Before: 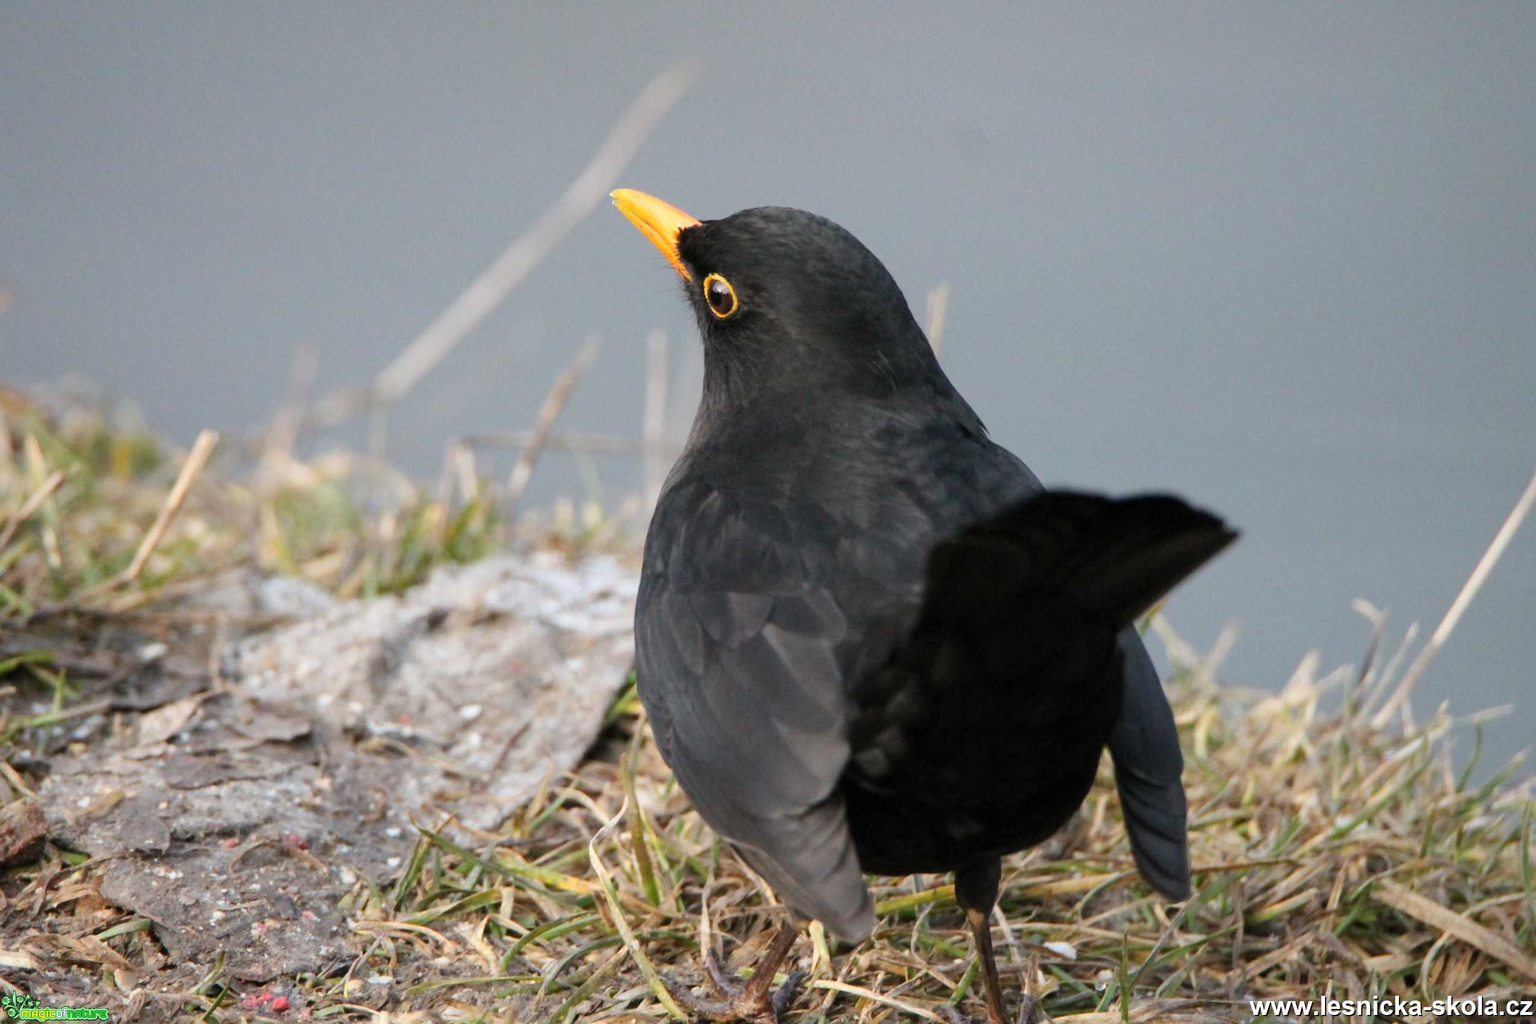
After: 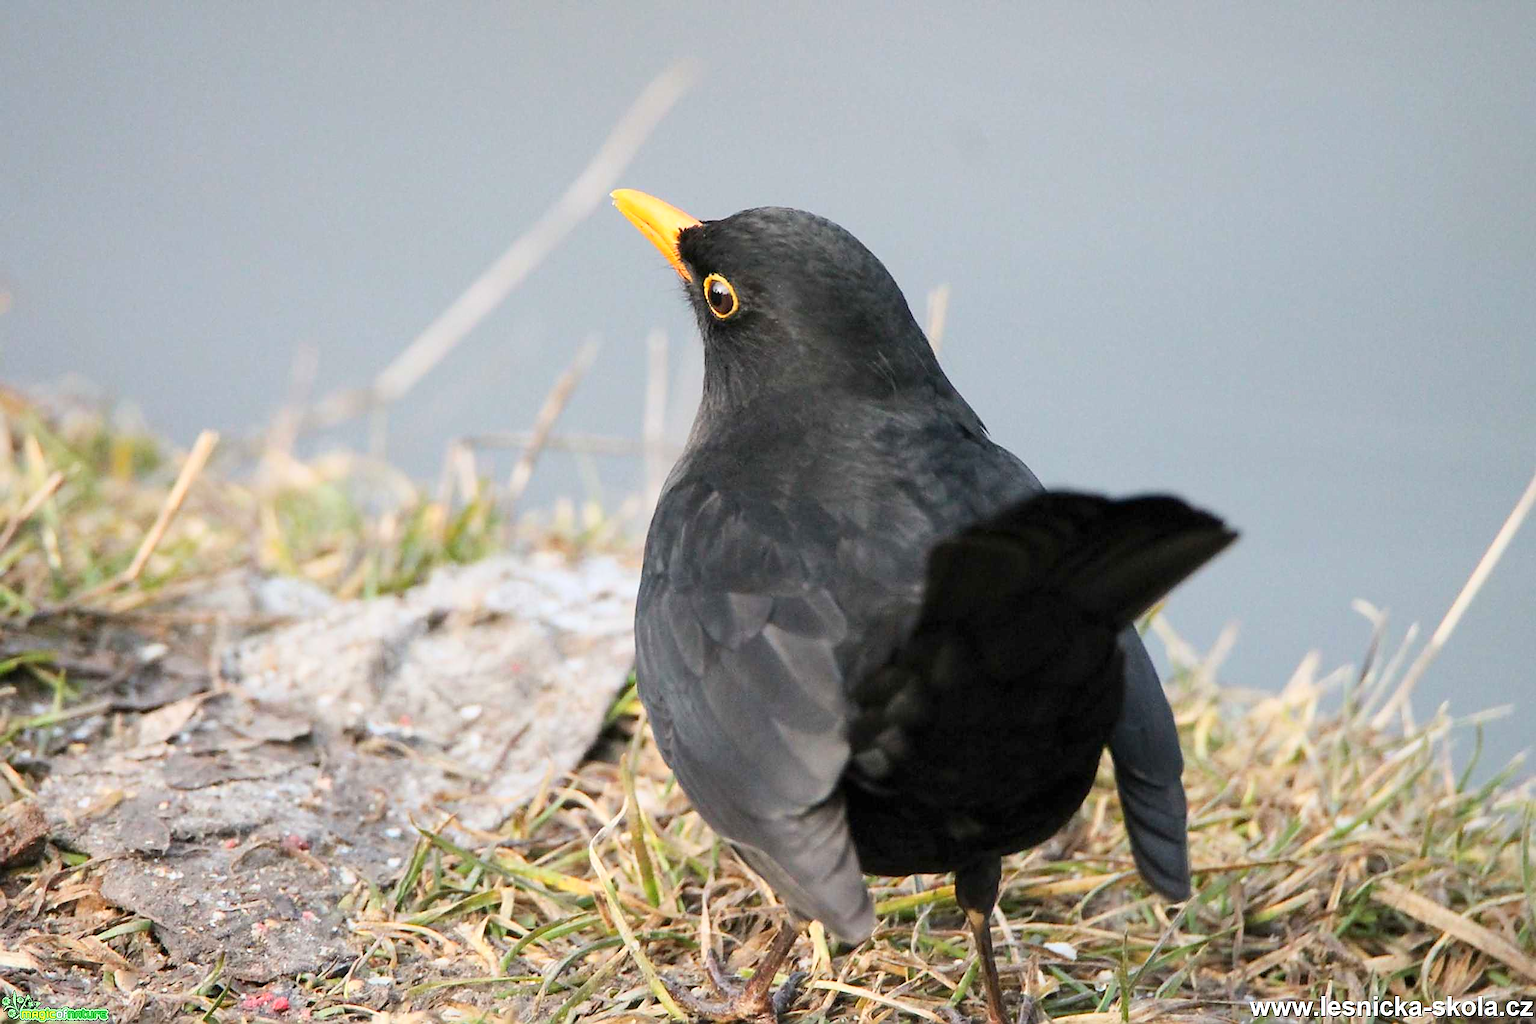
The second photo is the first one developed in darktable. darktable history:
sharpen: radius 1.388, amount 1.241, threshold 0.736
base curve: curves: ch0 [(0, 0) (0.204, 0.334) (0.55, 0.733) (1, 1)]
